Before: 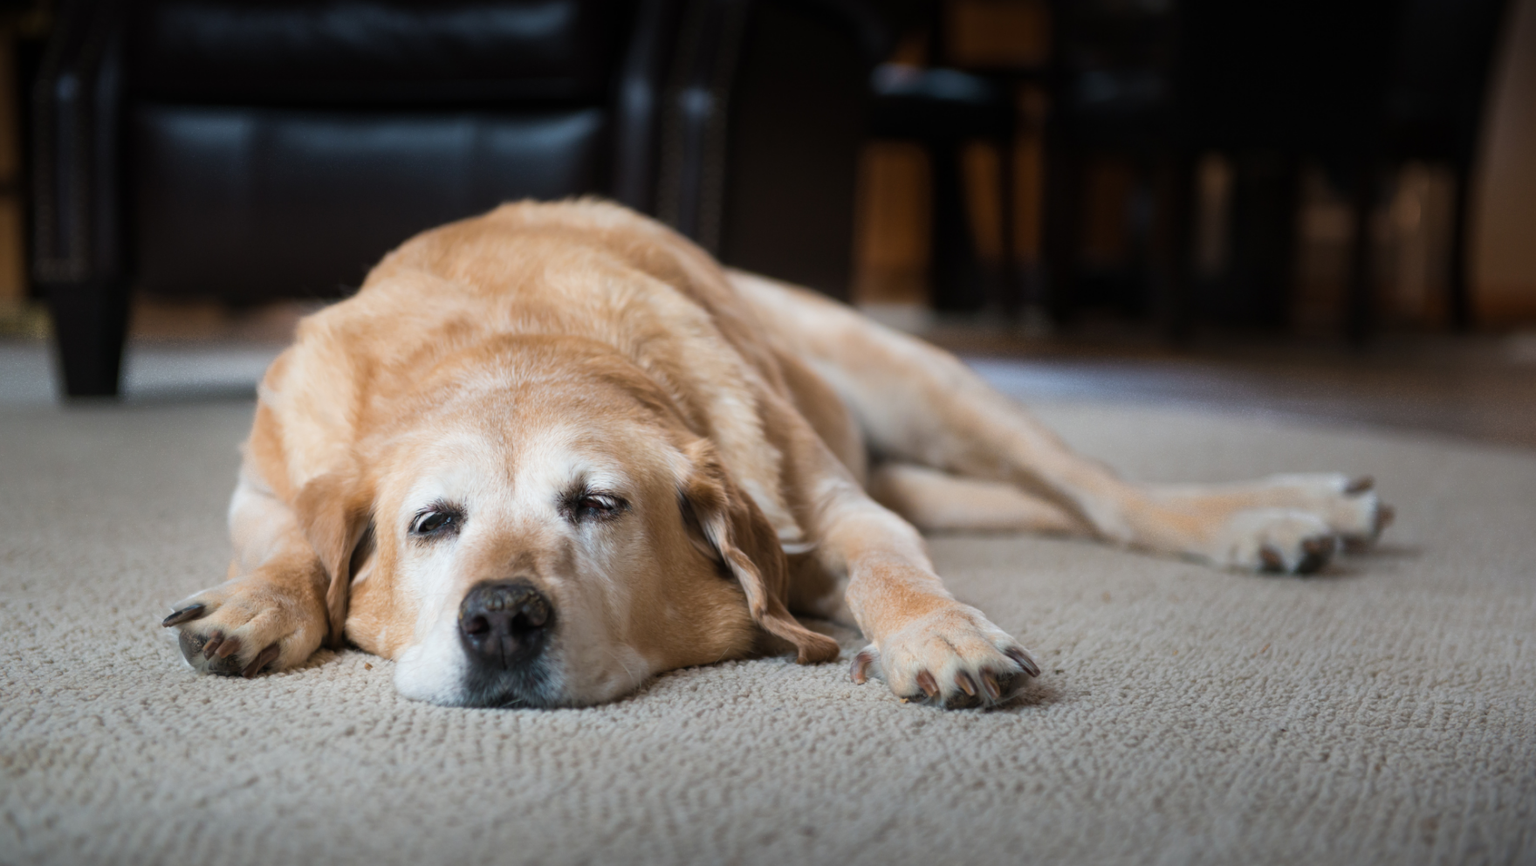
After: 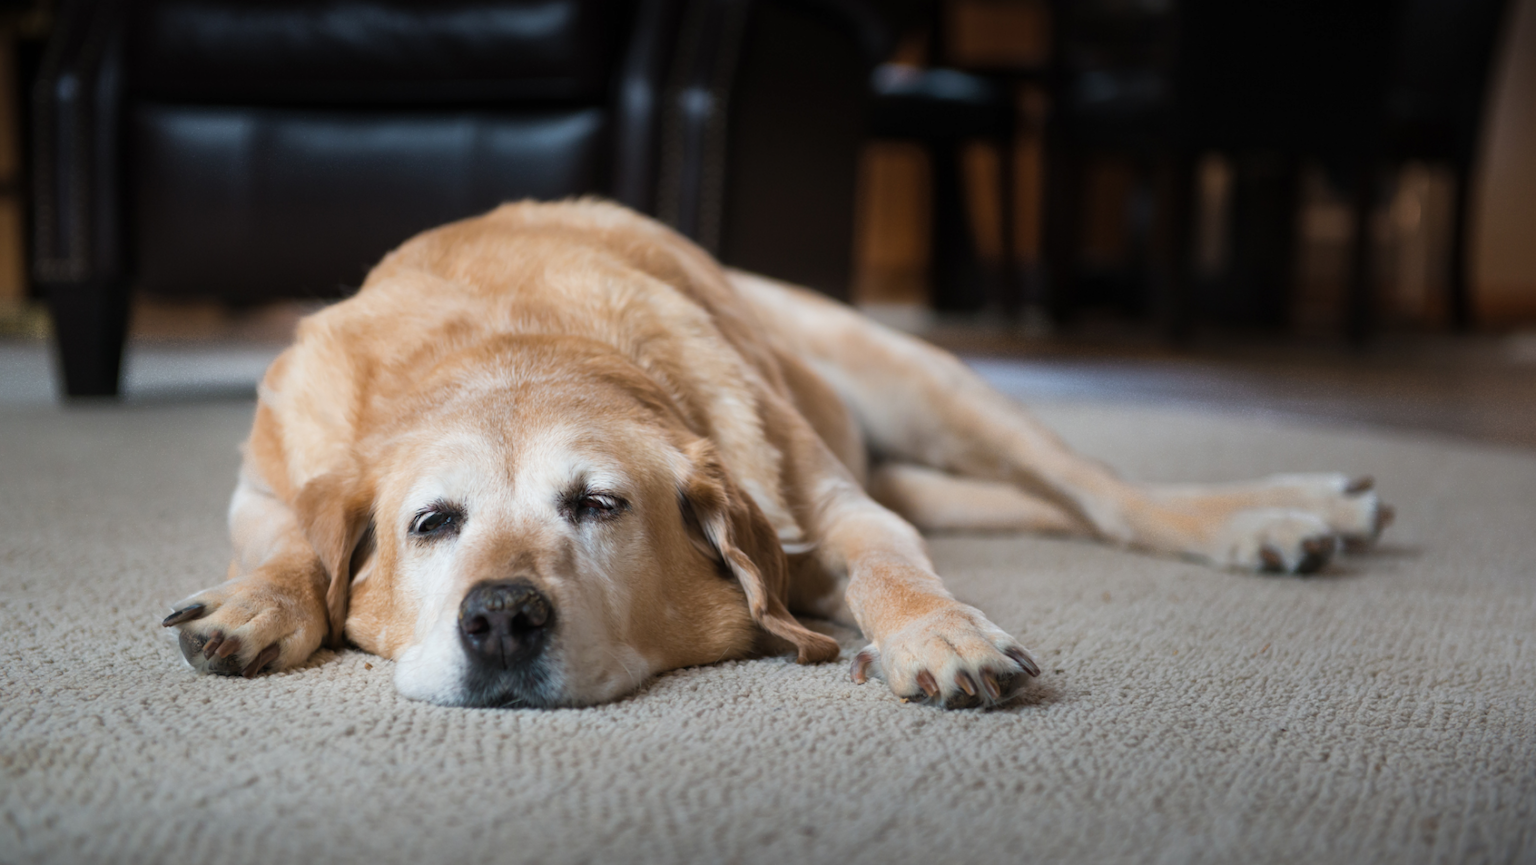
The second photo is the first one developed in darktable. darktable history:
shadows and highlights: shadows 25.44, highlights -48.15, soften with gaussian
